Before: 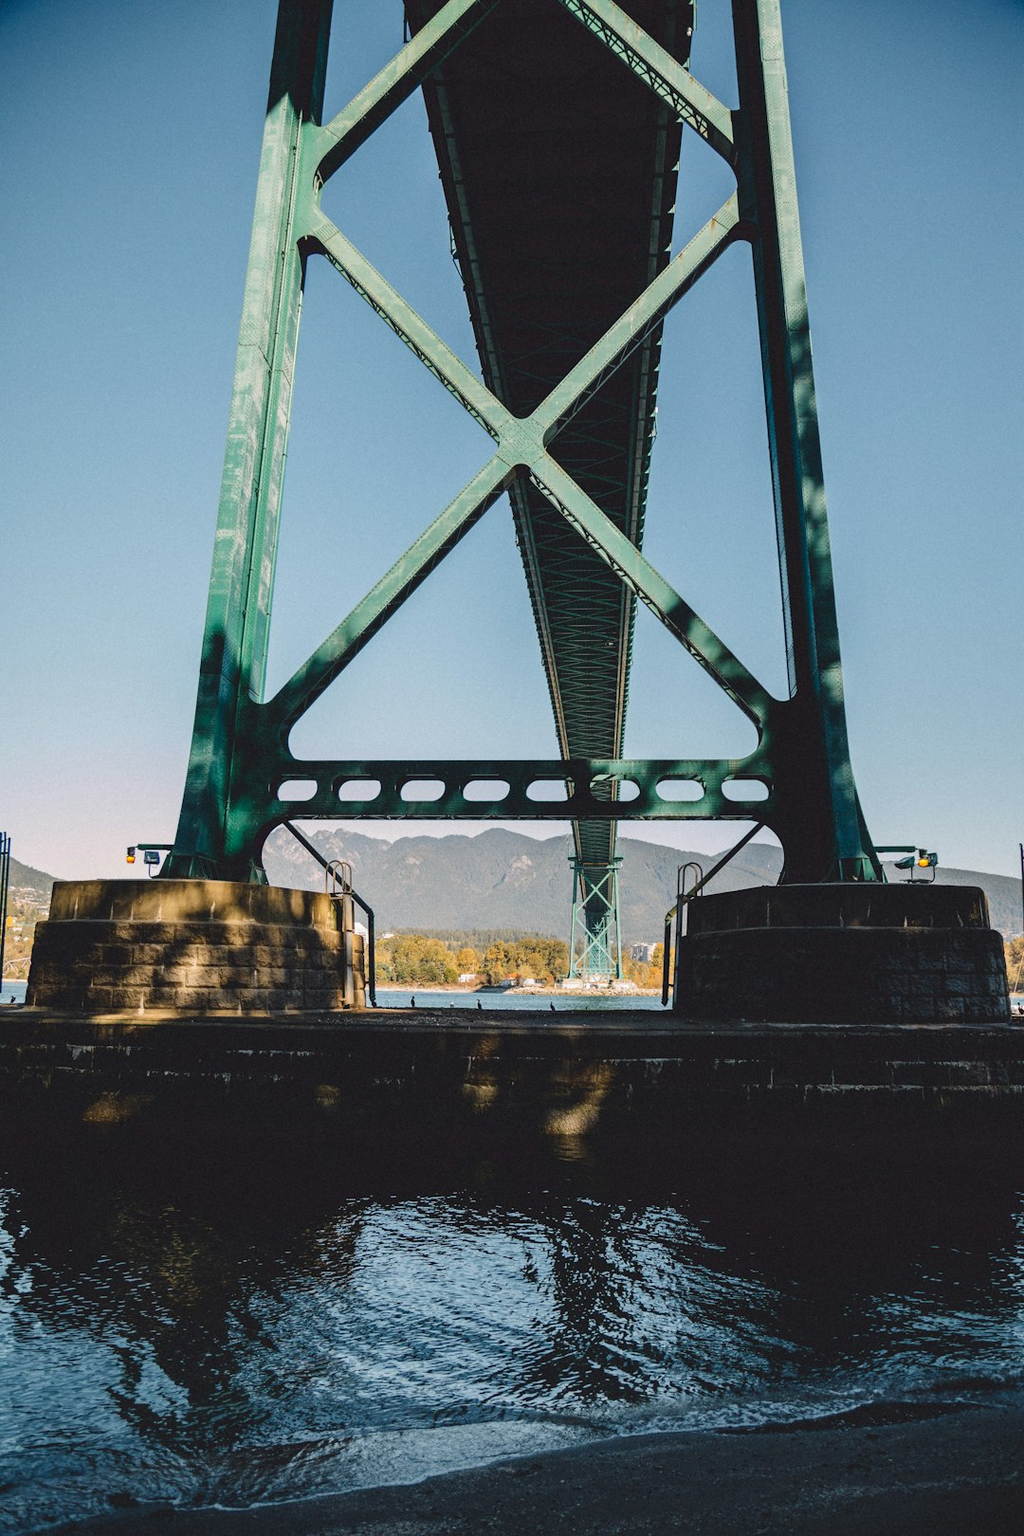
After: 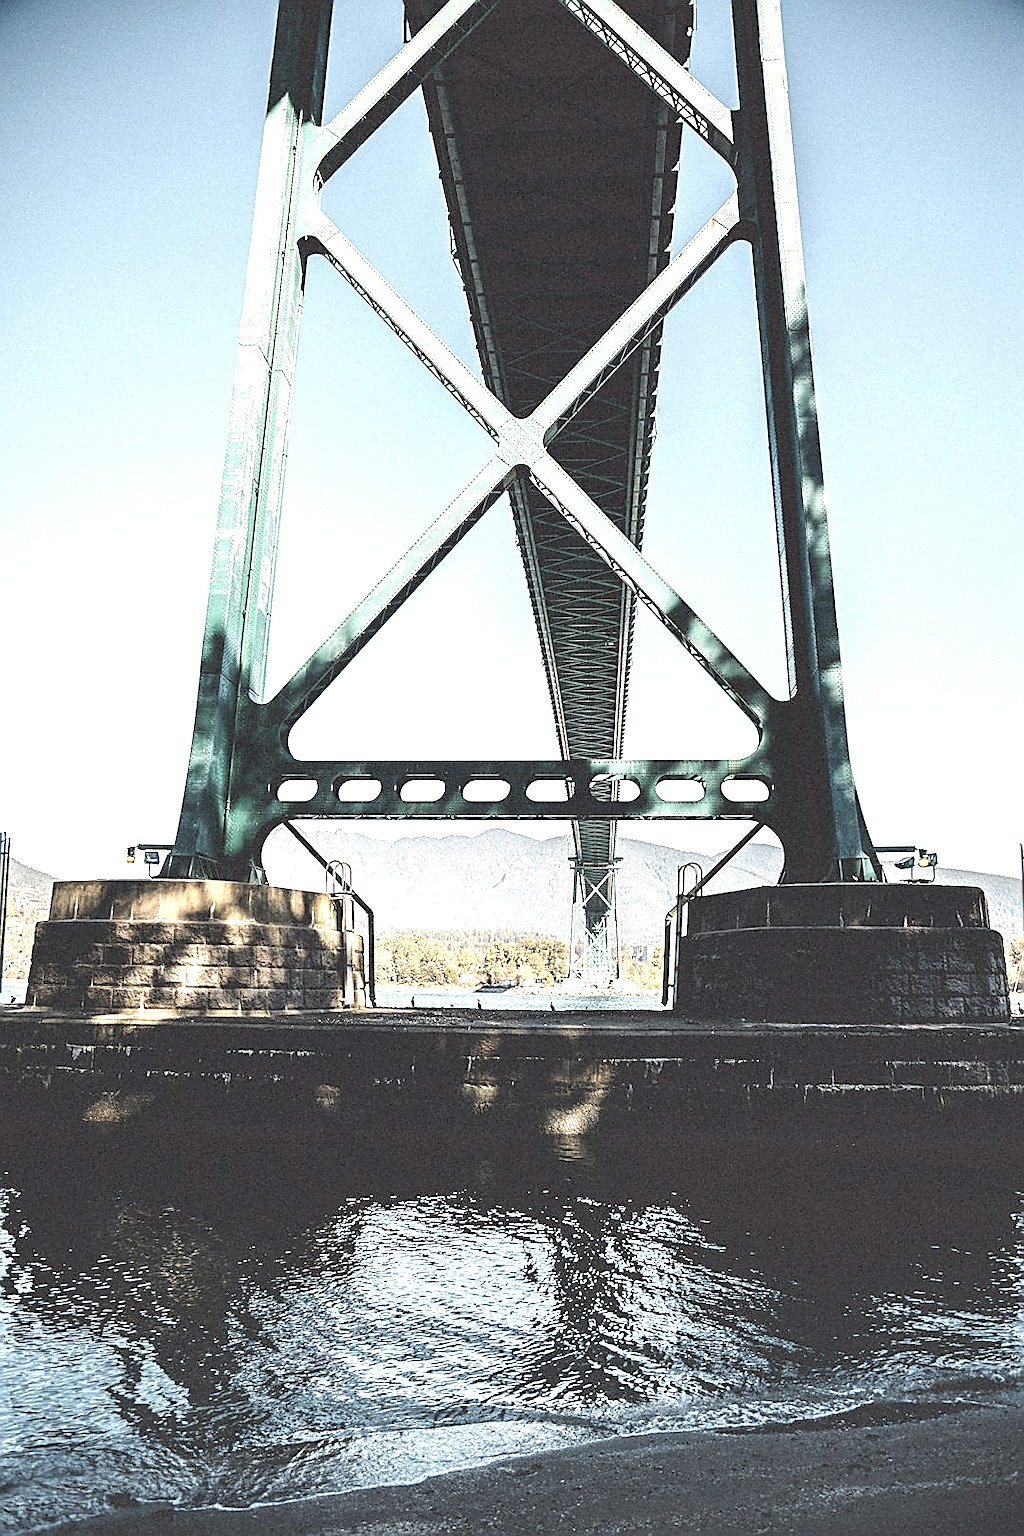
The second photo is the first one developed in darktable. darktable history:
exposure: black level correction 0, exposure 1.2 EV, compensate highlight preservation false
contrast brightness saturation: brightness 0.18, saturation -0.5
local contrast: highlights 123%, shadows 126%, detail 140%, midtone range 0.254
sharpen: radius 1.4, amount 1.25, threshold 0.7
